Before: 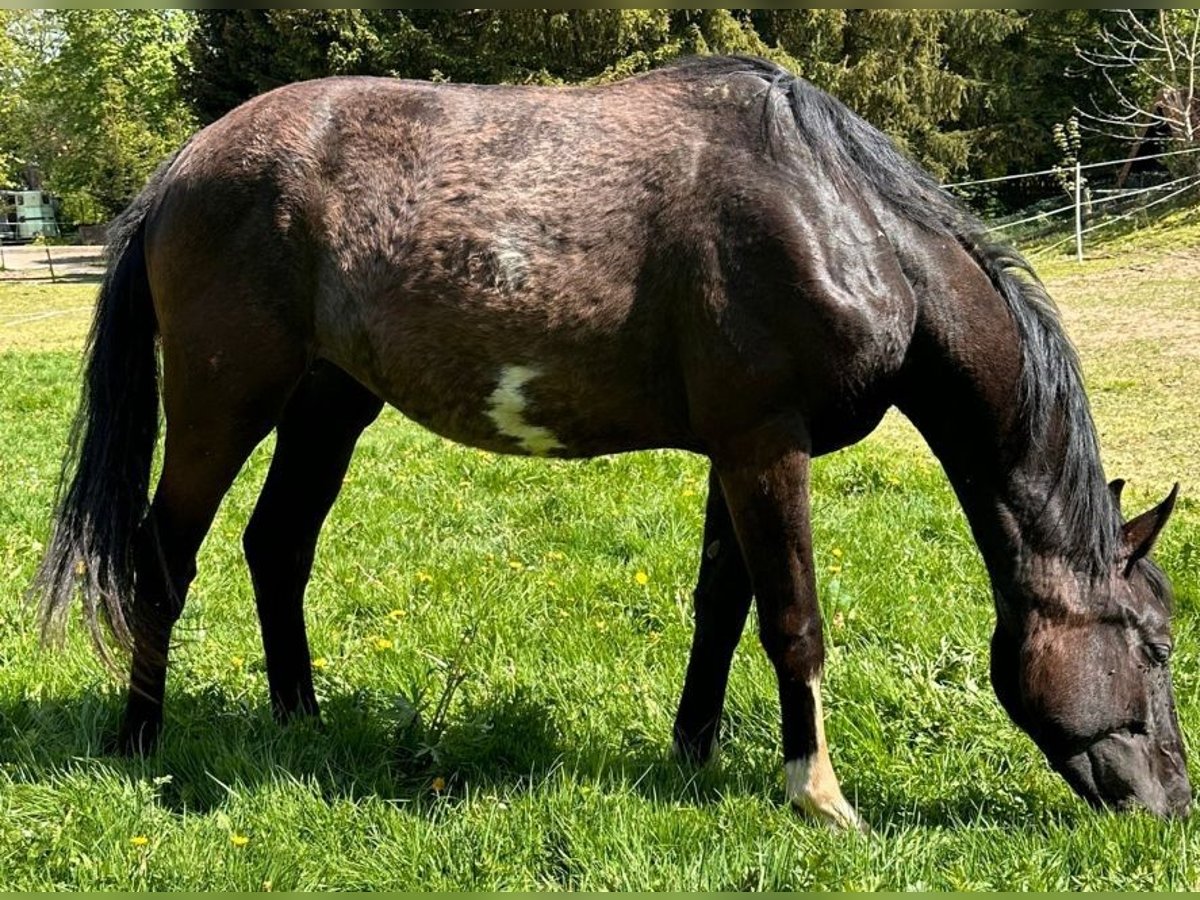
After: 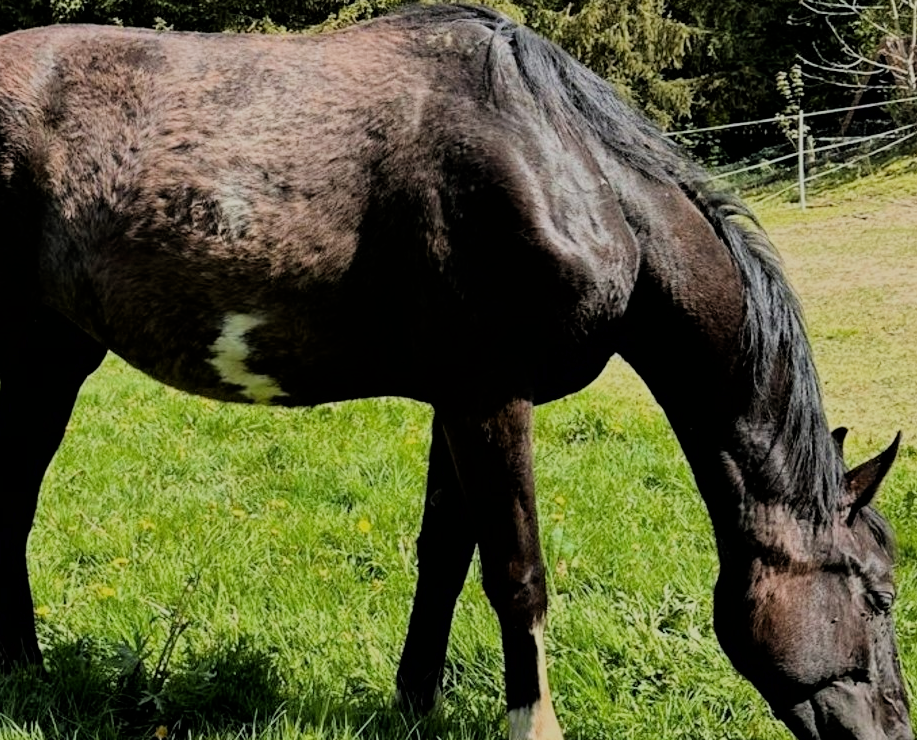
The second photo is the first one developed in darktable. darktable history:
crop: left 23.095%, top 5.827%, bottom 11.854%
filmic rgb: black relative exposure -6.15 EV, white relative exposure 6.96 EV, hardness 2.23, color science v6 (2022)
